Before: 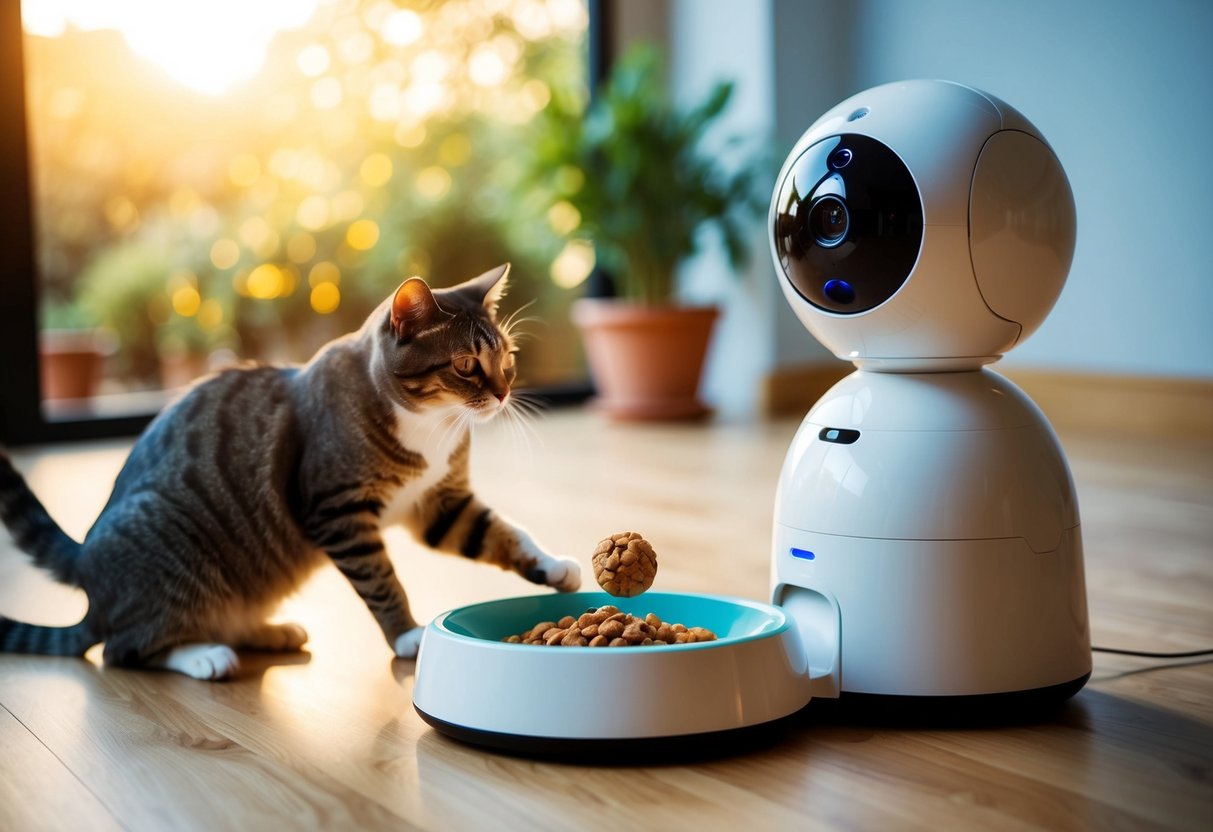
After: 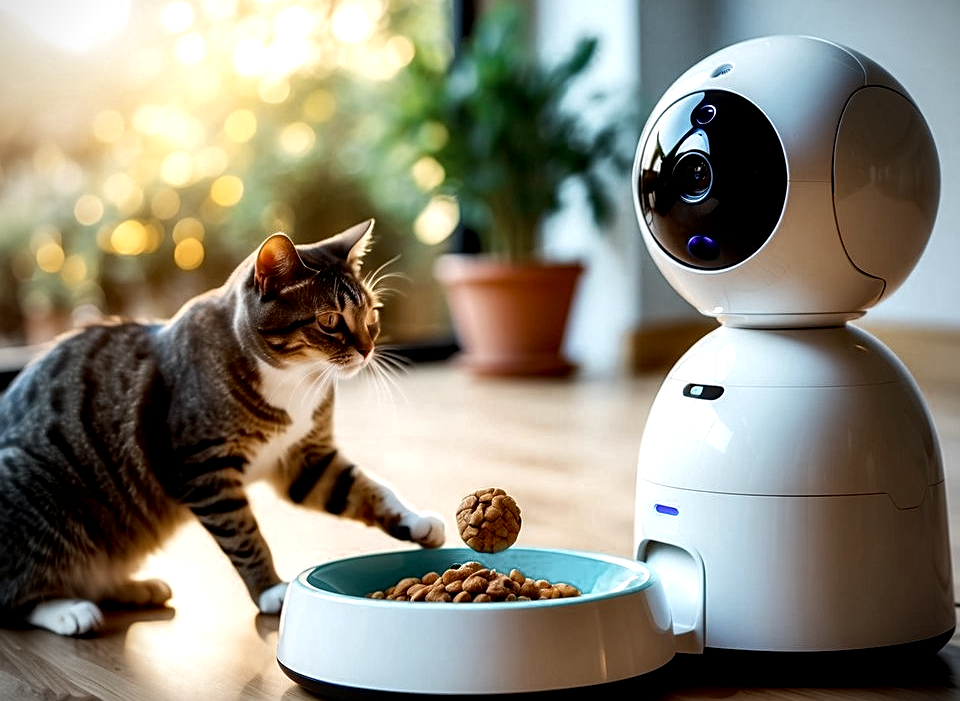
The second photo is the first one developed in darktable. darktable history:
exposure: black level correction 0.012, compensate highlight preservation false
crop: left 11.225%, top 5.381%, right 9.565%, bottom 10.314%
vignetting: on, module defaults
color zones: curves: ch0 [(0, 0.5) (0.125, 0.4) (0.25, 0.5) (0.375, 0.4) (0.5, 0.4) (0.625, 0.6) (0.75, 0.6) (0.875, 0.5)]; ch1 [(0, 0.35) (0.125, 0.45) (0.25, 0.35) (0.375, 0.35) (0.5, 0.35) (0.625, 0.35) (0.75, 0.45) (0.875, 0.35)]; ch2 [(0, 0.6) (0.125, 0.5) (0.25, 0.5) (0.375, 0.6) (0.5, 0.6) (0.625, 0.5) (0.75, 0.5) (0.875, 0.5)]
sharpen: on, module defaults
local contrast: on, module defaults
tone equalizer: -8 EV -0.417 EV, -7 EV -0.389 EV, -6 EV -0.333 EV, -5 EV -0.222 EV, -3 EV 0.222 EV, -2 EV 0.333 EV, -1 EV 0.389 EV, +0 EV 0.417 EV, edges refinement/feathering 500, mask exposure compensation -1.57 EV, preserve details no
